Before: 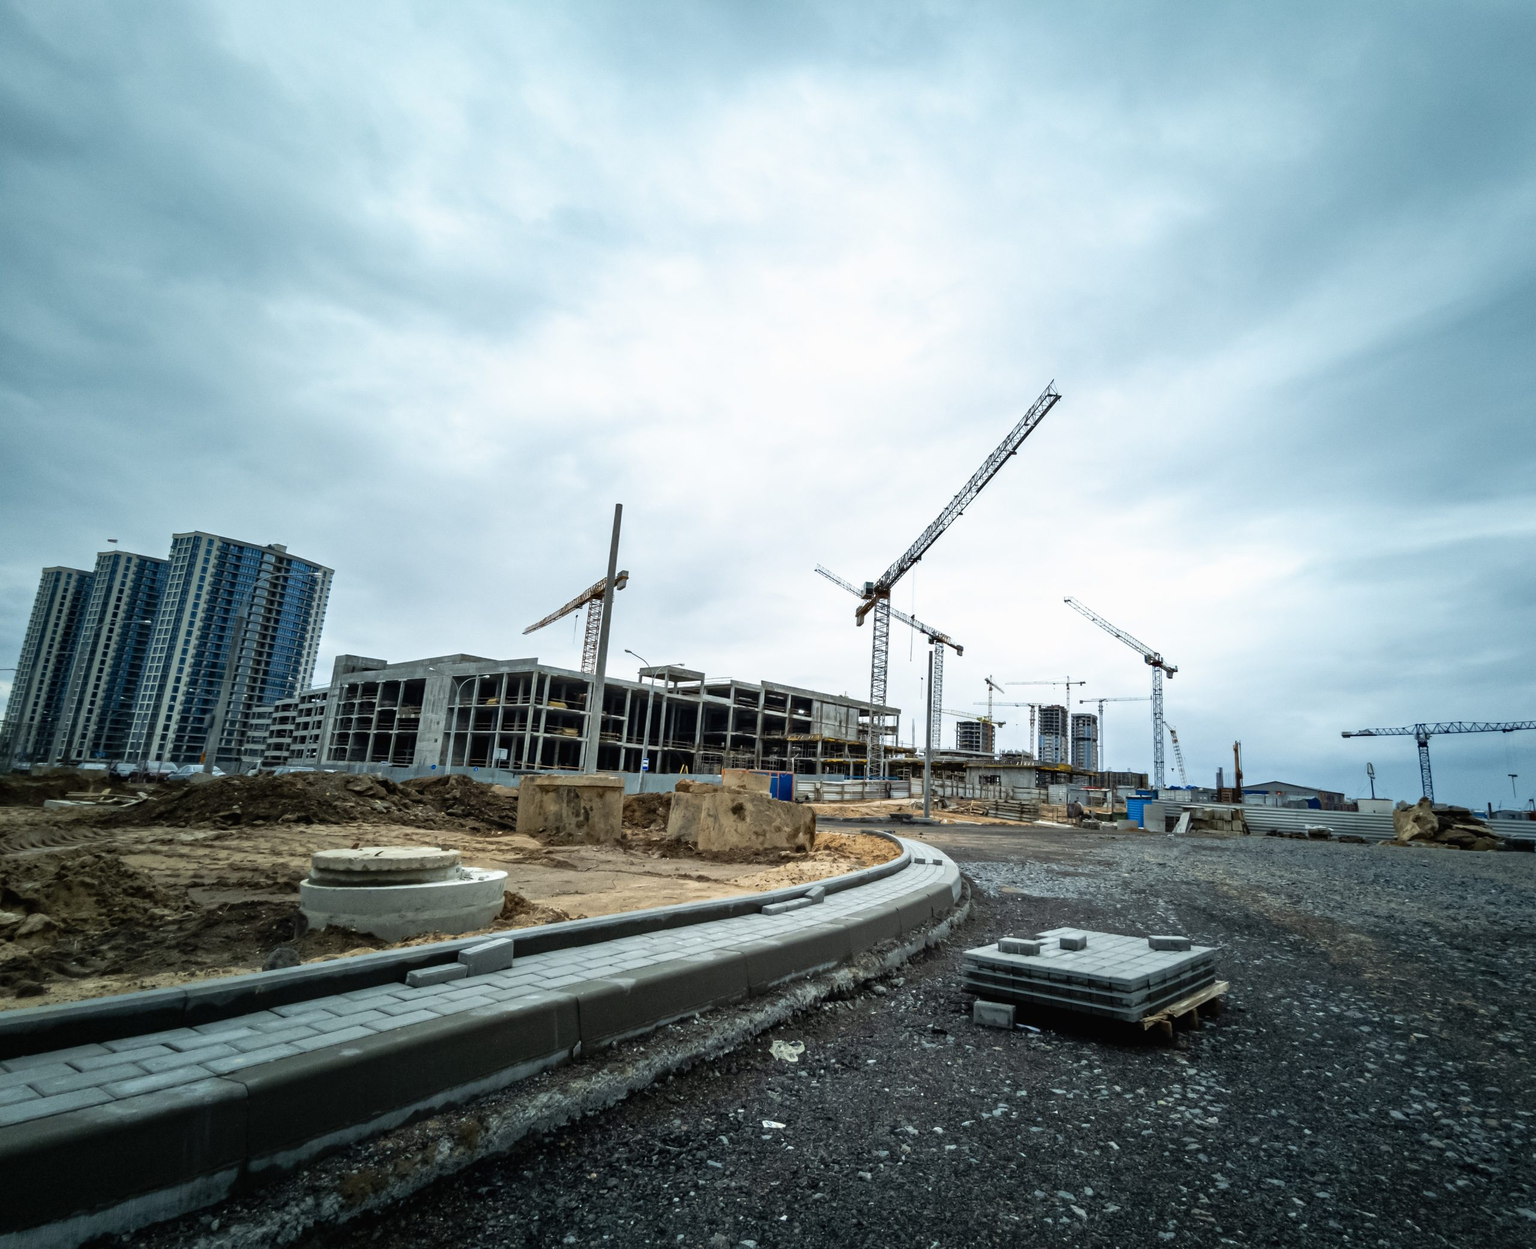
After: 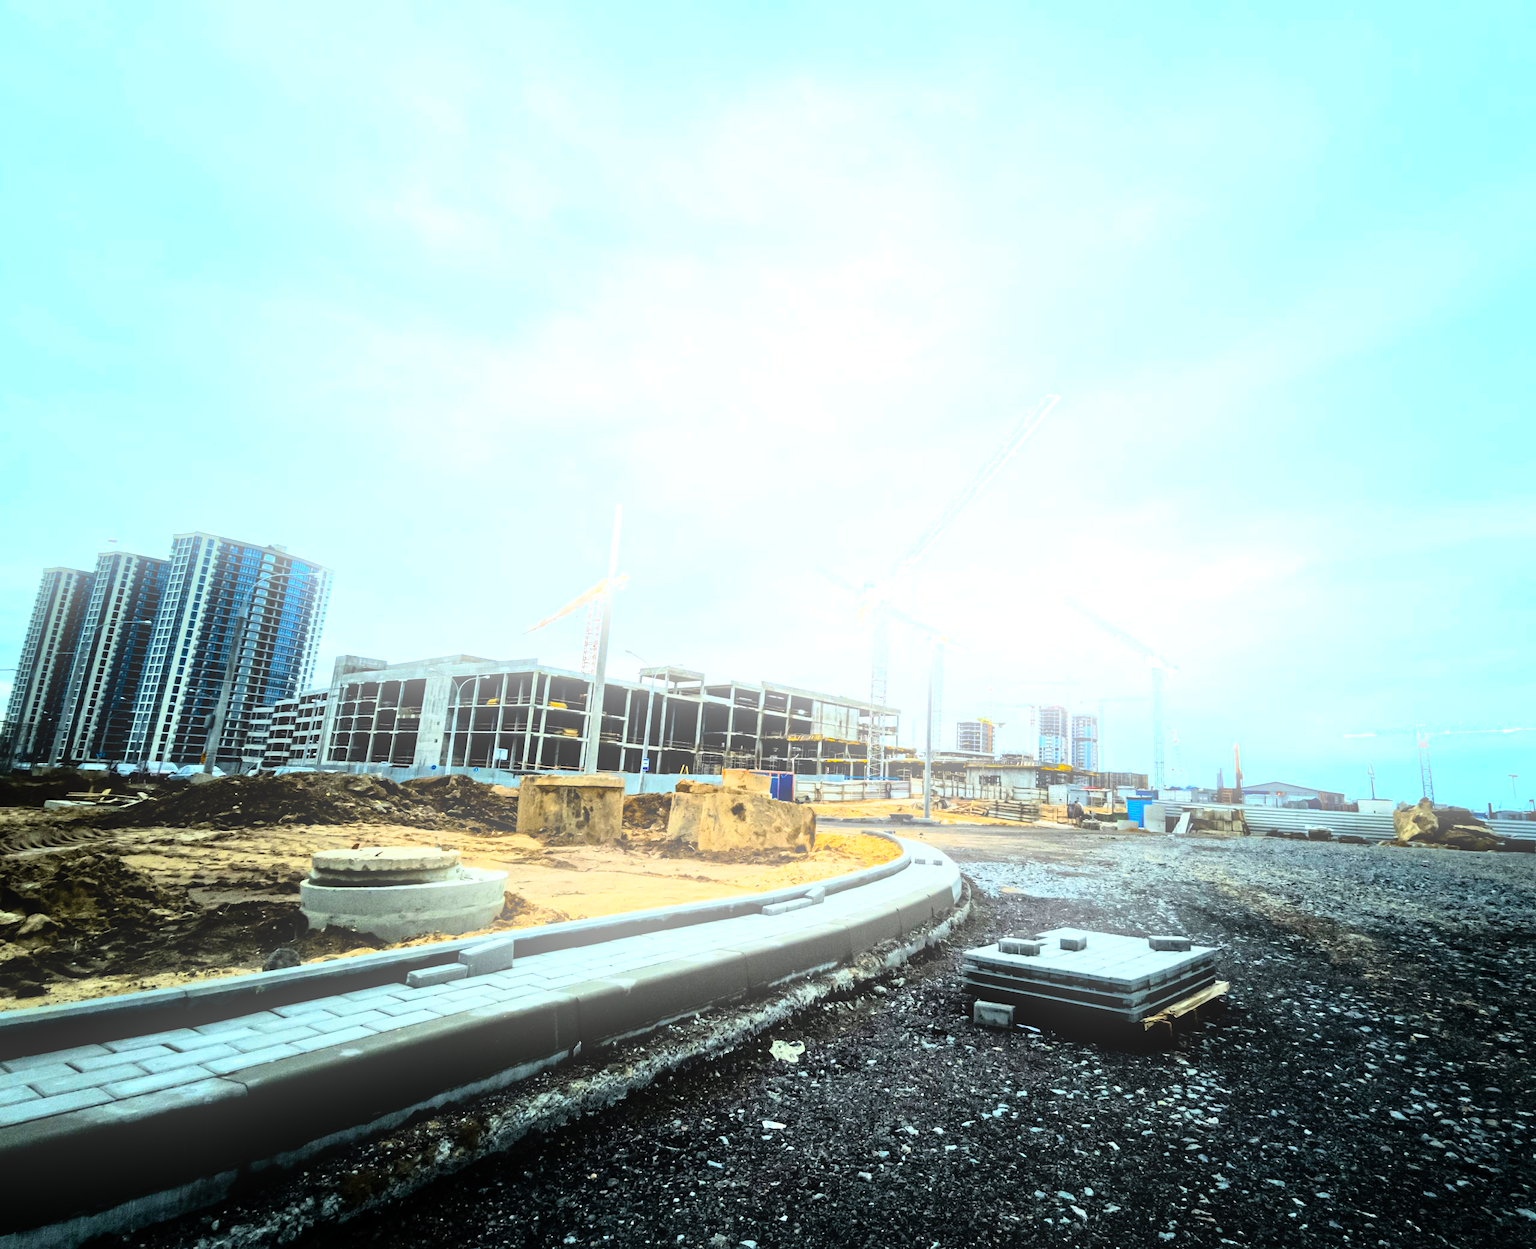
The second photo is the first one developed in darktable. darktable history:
color balance rgb: linear chroma grading › global chroma 15%, perceptual saturation grading › global saturation 30%
rgb curve: curves: ch0 [(0, 0) (0.21, 0.15) (0.24, 0.21) (0.5, 0.75) (0.75, 0.96) (0.89, 0.99) (1, 1)]; ch1 [(0, 0.02) (0.21, 0.13) (0.25, 0.2) (0.5, 0.67) (0.75, 0.9) (0.89, 0.97) (1, 1)]; ch2 [(0, 0.02) (0.21, 0.13) (0.25, 0.2) (0.5, 0.67) (0.75, 0.9) (0.89, 0.97) (1, 1)], compensate middle gray true
exposure: black level correction 0.002, compensate highlight preservation false
bloom: on, module defaults
